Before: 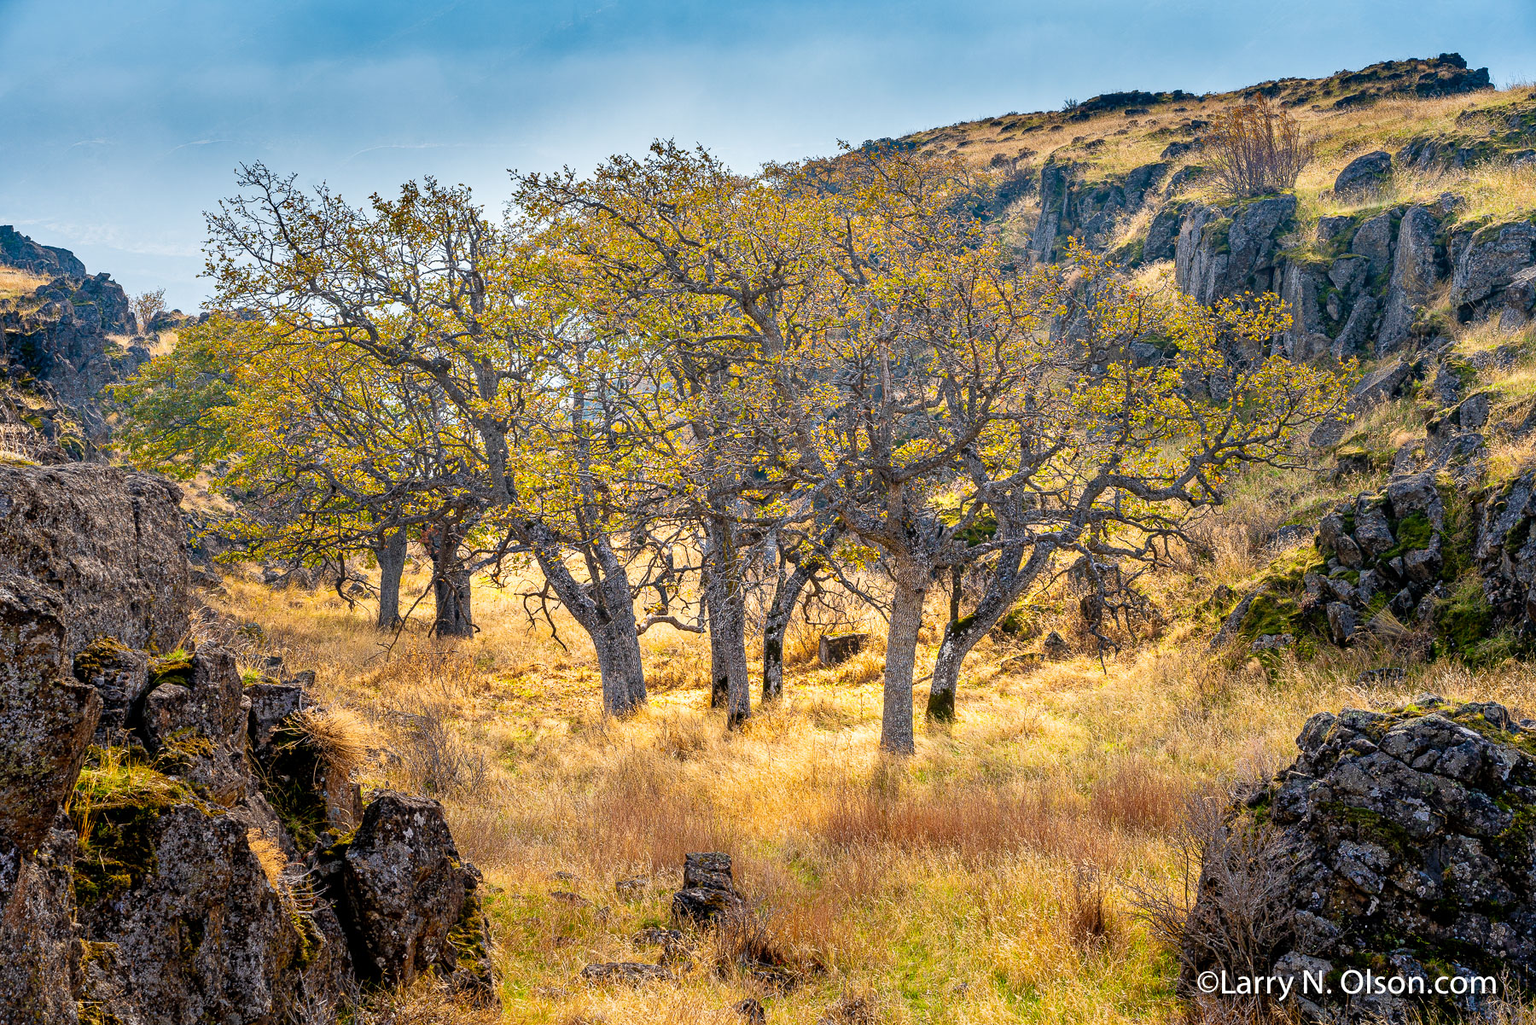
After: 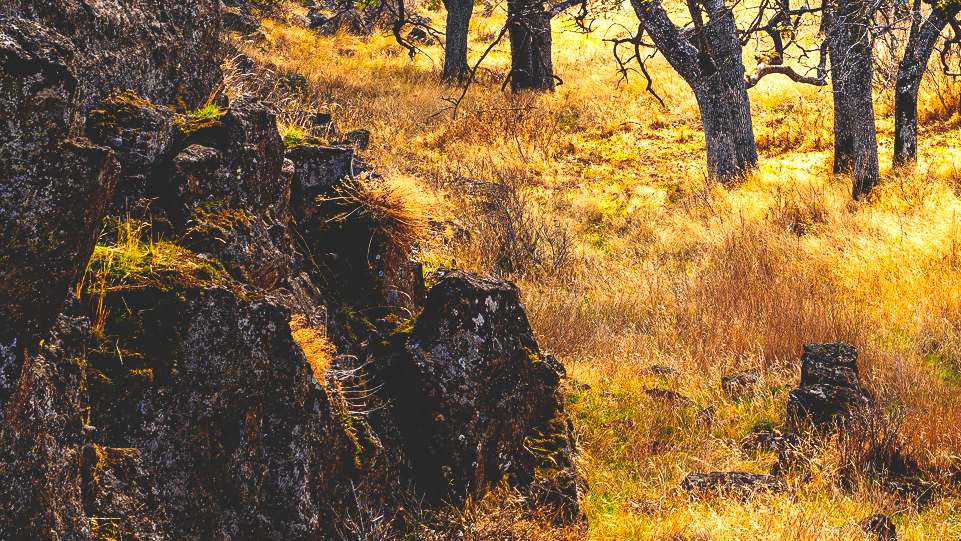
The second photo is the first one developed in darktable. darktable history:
exposure: black level correction 0.001, exposure 0.3 EV, compensate highlight preservation false
crop and rotate: top 54.778%, right 46.61%, bottom 0.159%
base curve: curves: ch0 [(0, 0.02) (0.083, 0.036) (1, 1)], preserve colors none
